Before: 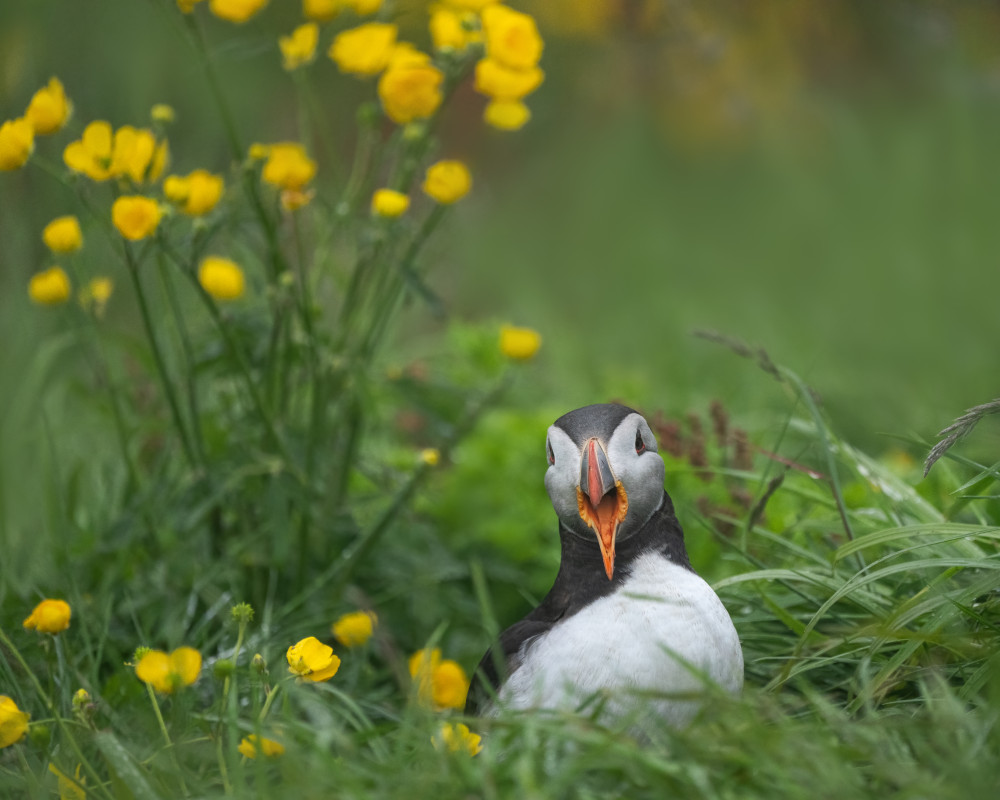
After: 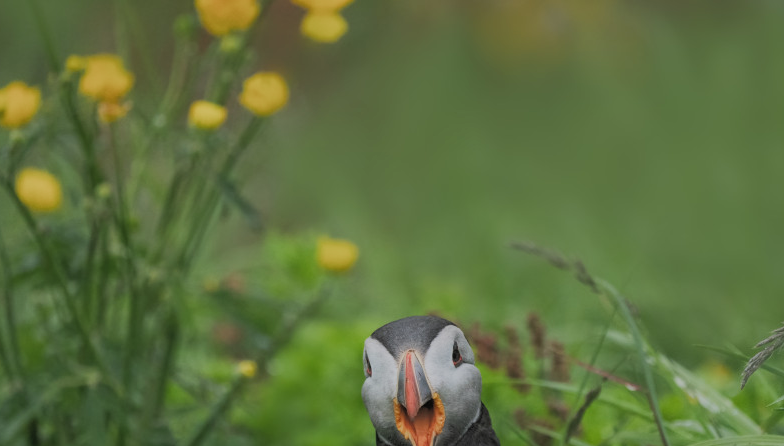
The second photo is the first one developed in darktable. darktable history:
shadows and highlights: on, module defaults
crop: left 18.394%, top 11.077%, right 2.58%, bottom 33.104%
filmic rgb: black relative exposure -7.65 EV, white relative exposure 4.56 EV, threshold 5.94 EV, hardness 3.61, color science v4 (2020), contrast in shadows soft, contrast in highlights soft, enable highlight reconstruction true
